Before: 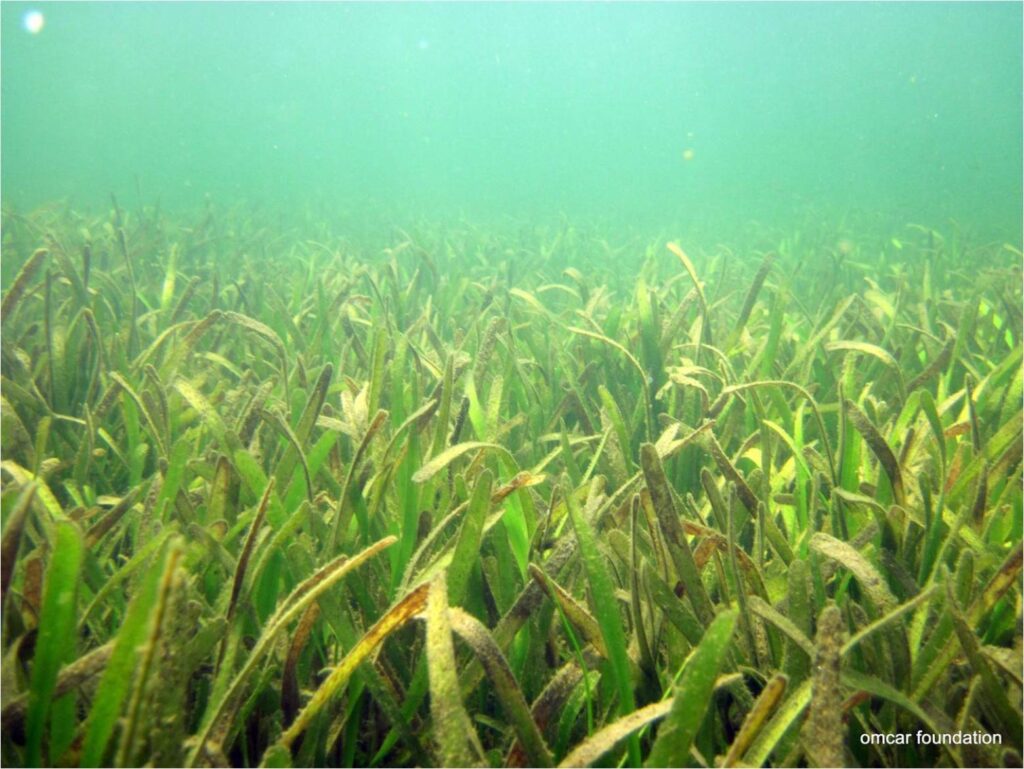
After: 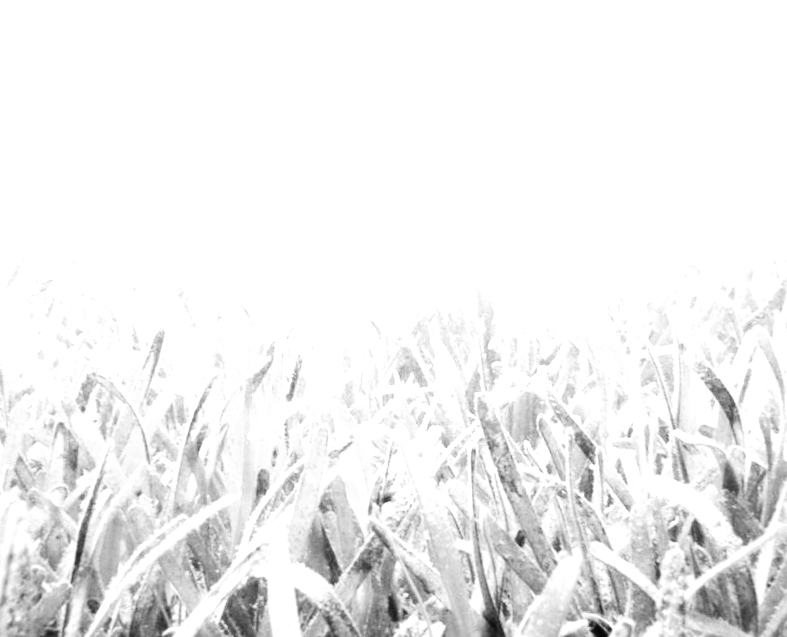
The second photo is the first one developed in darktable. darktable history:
shadows and highlights: radius 44.78, white point adjustment 6.64, compress 79.65%, highlights color adjustment 78.42%, soften with gaussian
rotate and perspective: rotation -2.22°, lens shift (horizontal) -0.022, automatic cropping off
monochrome: a 2.21, b -1.33, size 2.2
exposure: black level correction 0, exposure 0.6 EV, compensate highlight preservation false
sharpen: amount 0.2
base curve: curves: ch0 [(0, 0) (0.007, 0.004) (0.027, 0.03) (0.046, 0.07) (0.207, 0.54) (0.442, 0.872) (0.673, 0.972) (1, 1)], preserve colors none
crop: left 16.768%, top 8.653%, right 8.362%, bottom 12.485%
